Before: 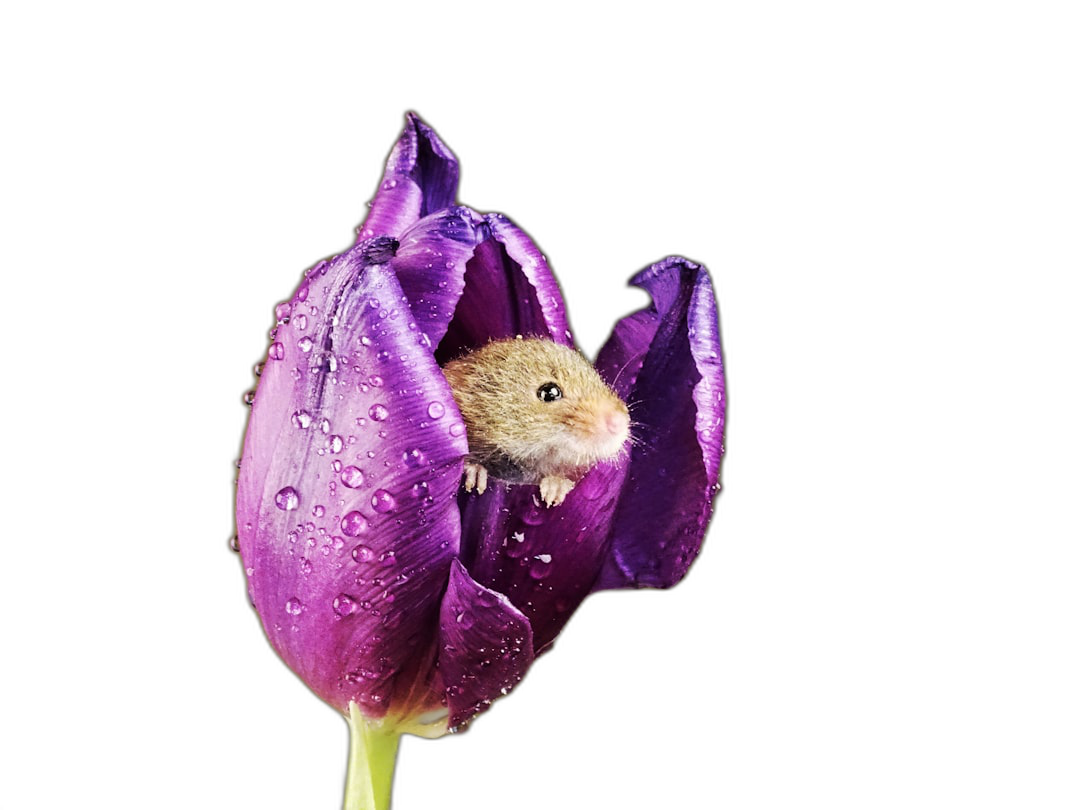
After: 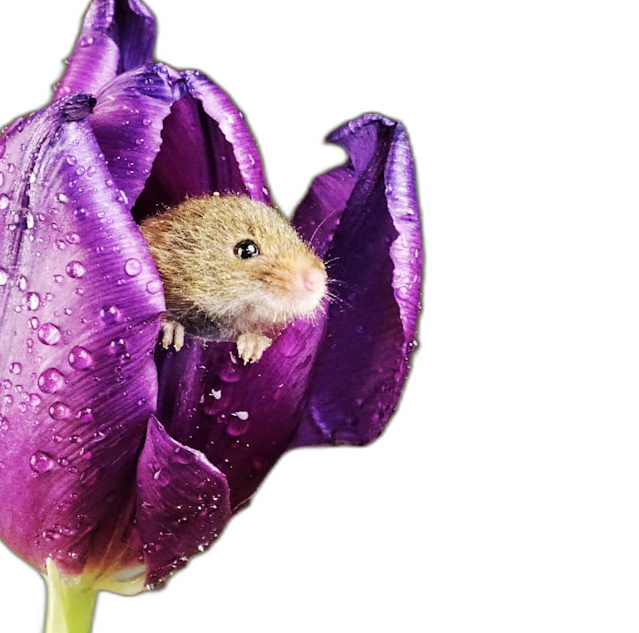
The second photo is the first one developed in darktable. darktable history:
crop and rotate: left 28.118%, top 17.734%, right 12.668%, bottom 4.029%
